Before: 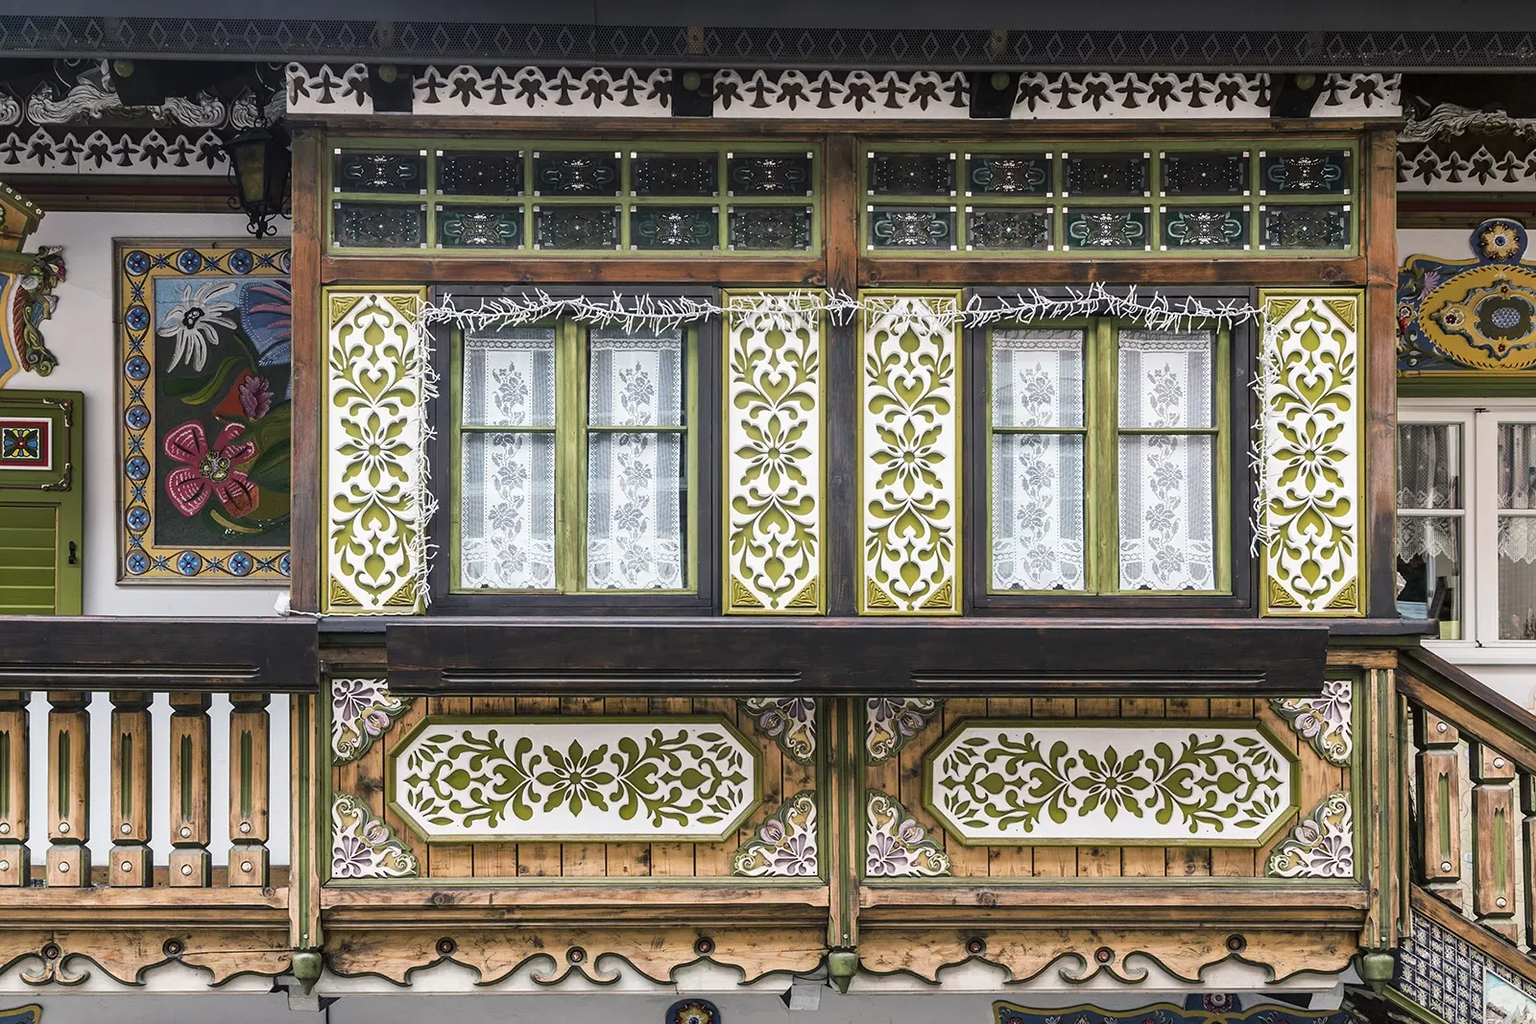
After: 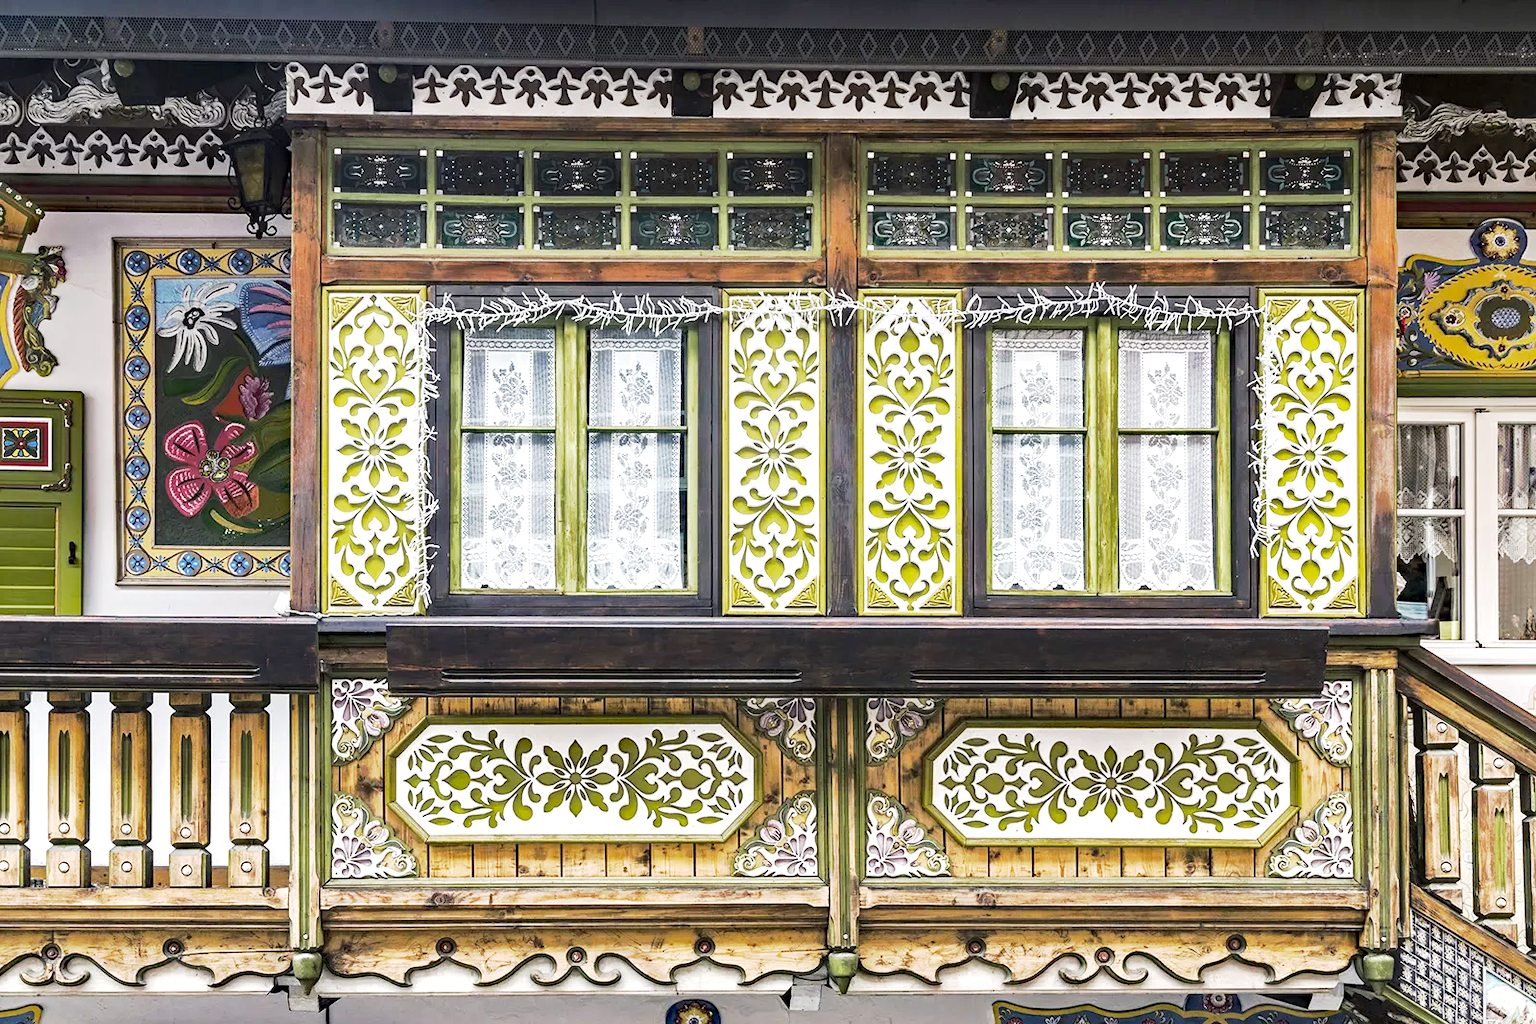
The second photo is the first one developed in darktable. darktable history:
shadows and highlights: shadows 39.77, highlights -59.86
tone equalizer: -8 EV -0.717 EV, -7 EV -0.672 EV, -6 EV -0.631 EV, -5 EV -0.392 EV, -3 EV 0.387 EV, -2 EV 0.6 EV, -1 EV 0.676 EV, +0 EV 0.756 EV, edges refinement/feathering 500, mask exposure compensation -1.57 EV, preserve details no
base curve: curves: ch0 [(0, 0) (0.088, 0.125) (0.176, 0.251) (0.354, 0.501) (0.613, 0.749) (1, 0.877)], preserve colors none
exposure: exposure 0.558 EV, compensate highlight preservation false
haze removal: strength 0.402, distance 0.216, adaptive false
